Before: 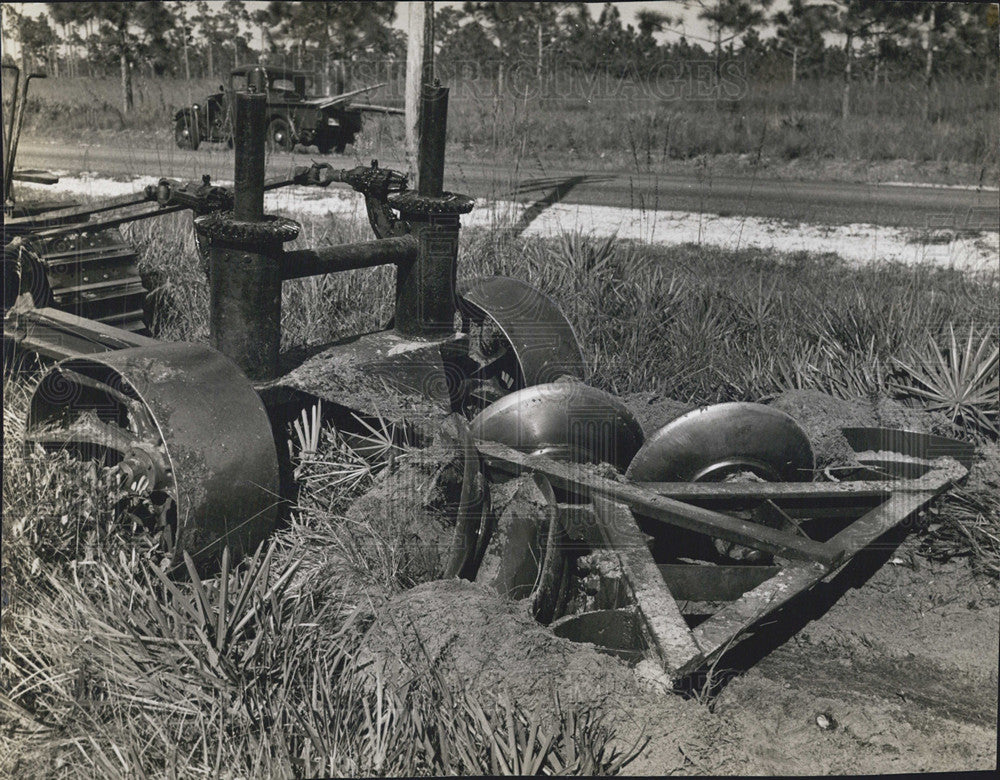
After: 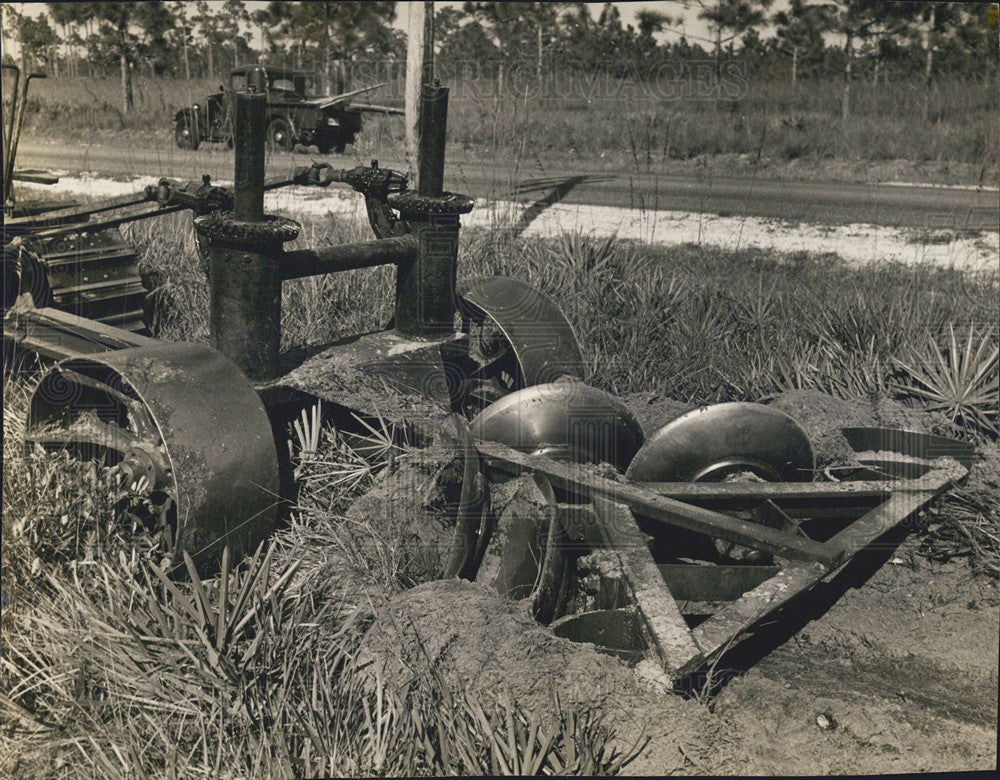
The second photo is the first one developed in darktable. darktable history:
color balance rgb: highlights gain › chroma 3.042%, highlights gain › hue 78.13°, perceptual saturation grading › global saturation 0.729%, perceptual saturation grading › highlights -17.412%, perceptual saturation grading › mid-tones 33.441%, perceptual saturation grading › shadows 50.503%
